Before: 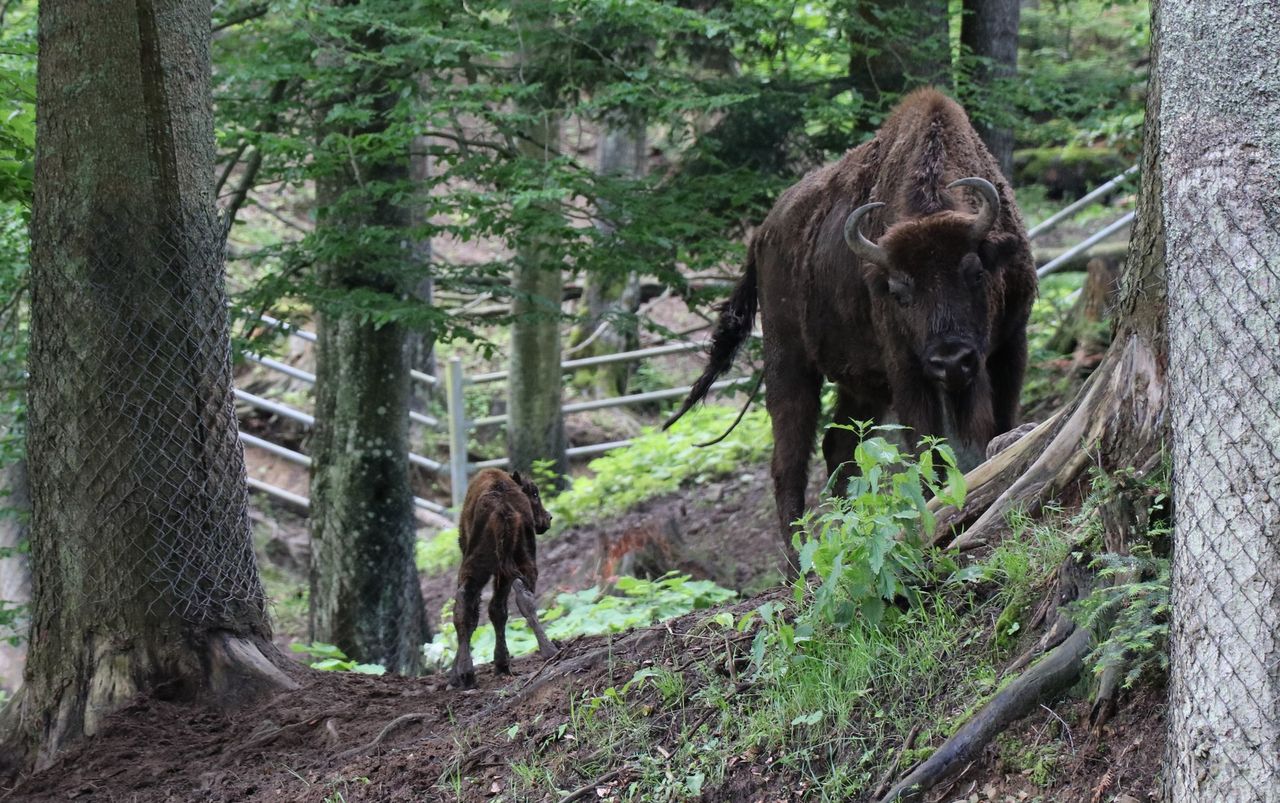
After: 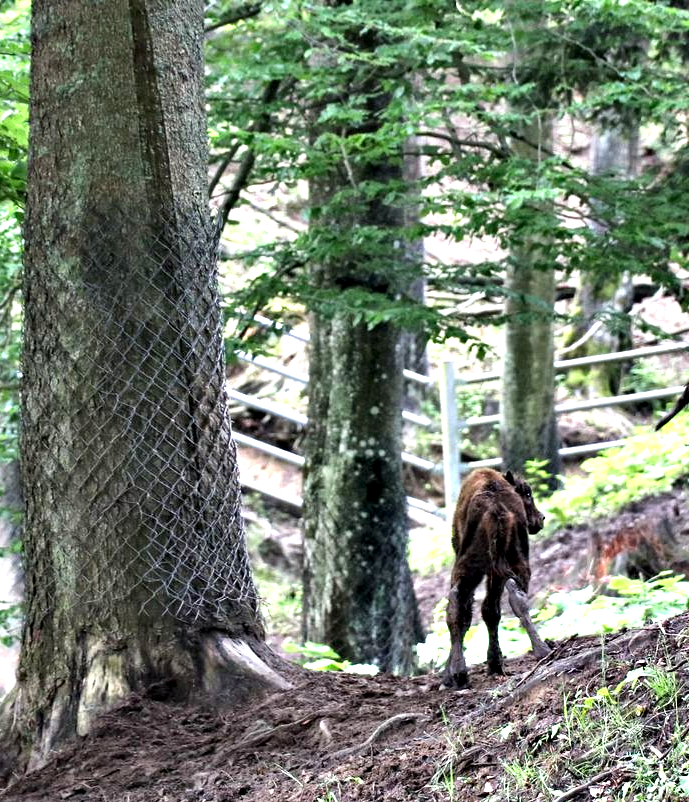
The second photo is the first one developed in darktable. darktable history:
contrast equalizer: y [[0.6 ×6], [0.55 ×6], [0 ×6], [0 ×6], [0 ×6]]
exposure: black level correction 0, exposure 1.001 EV, compensate highlight preservation false
crop: left 0.592%, right 45.527%, bottom 0.082%
